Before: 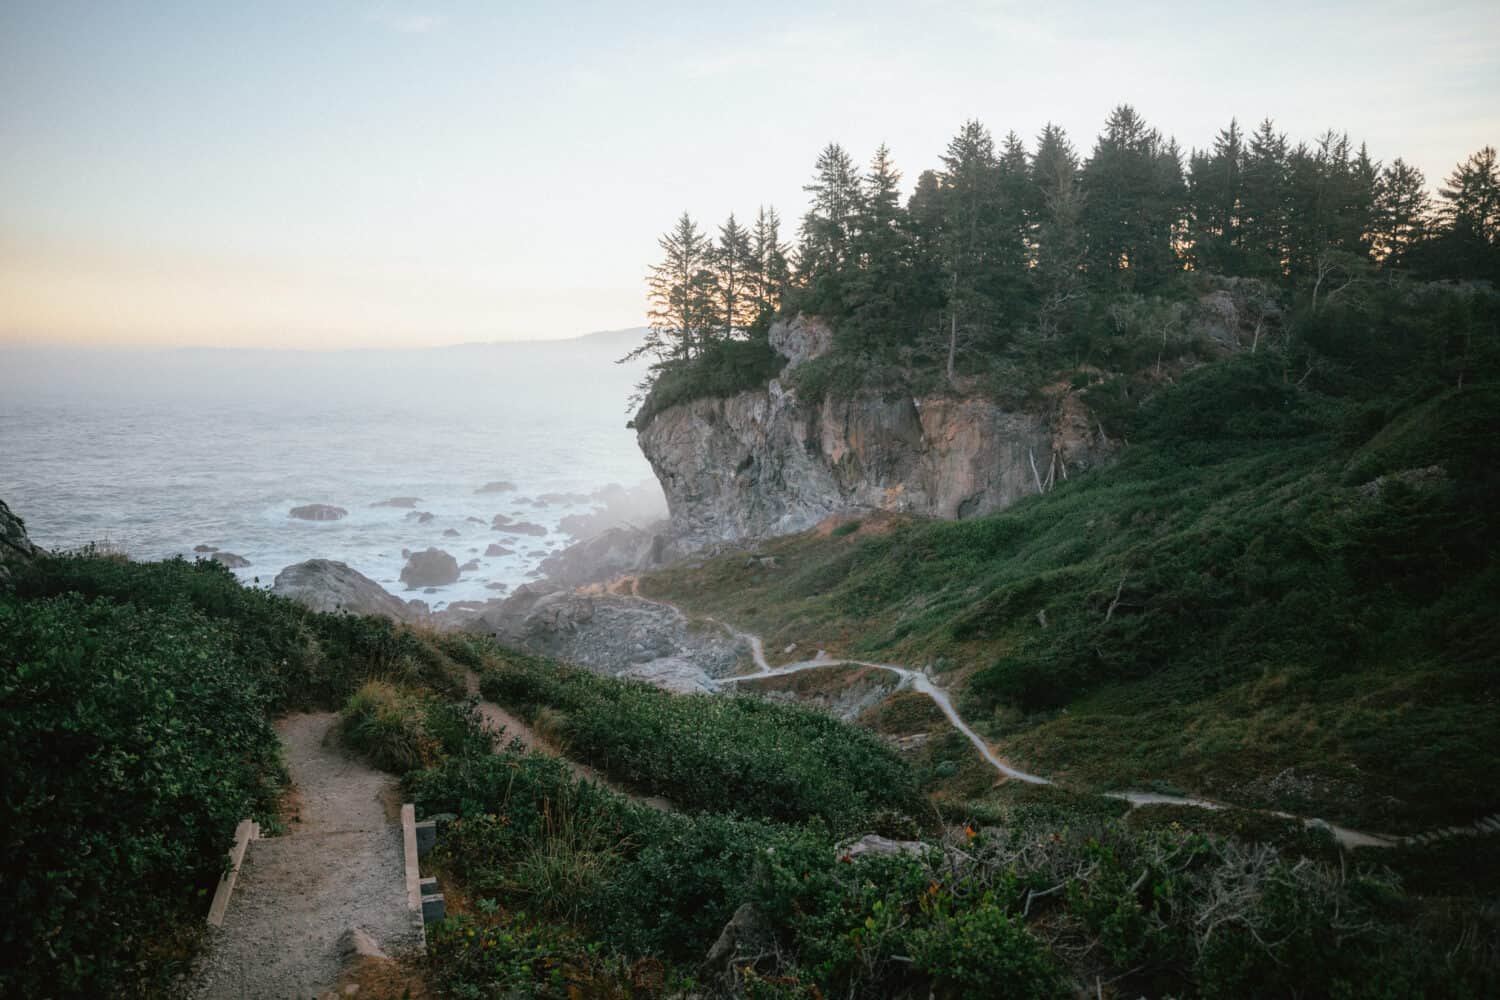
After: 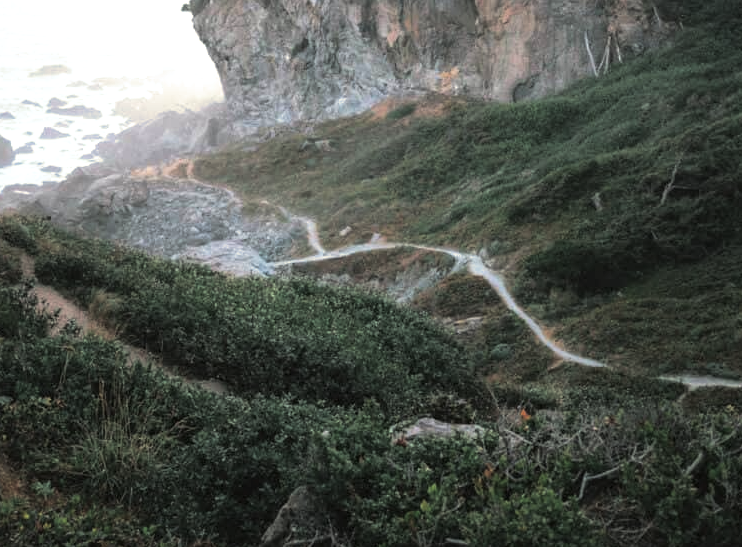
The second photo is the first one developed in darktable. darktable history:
color balance rgb: linear chroma grading › shadows 19.44%, linear chroma grading › highlights 3.42%, linear chroma grading › mid-tones 10.16%
split-toning: shadows › hue 43.2°, shadows › saturation 0, highlights › hue 50.4°, highlights › saturation 1
crop: left 29.672%, top 41.786%, right 20.851%, bottom 3.487%
exposure: black level correction 0, exposure 0.7 EV, compensate exposure bias true, compensate highlight preservation false
